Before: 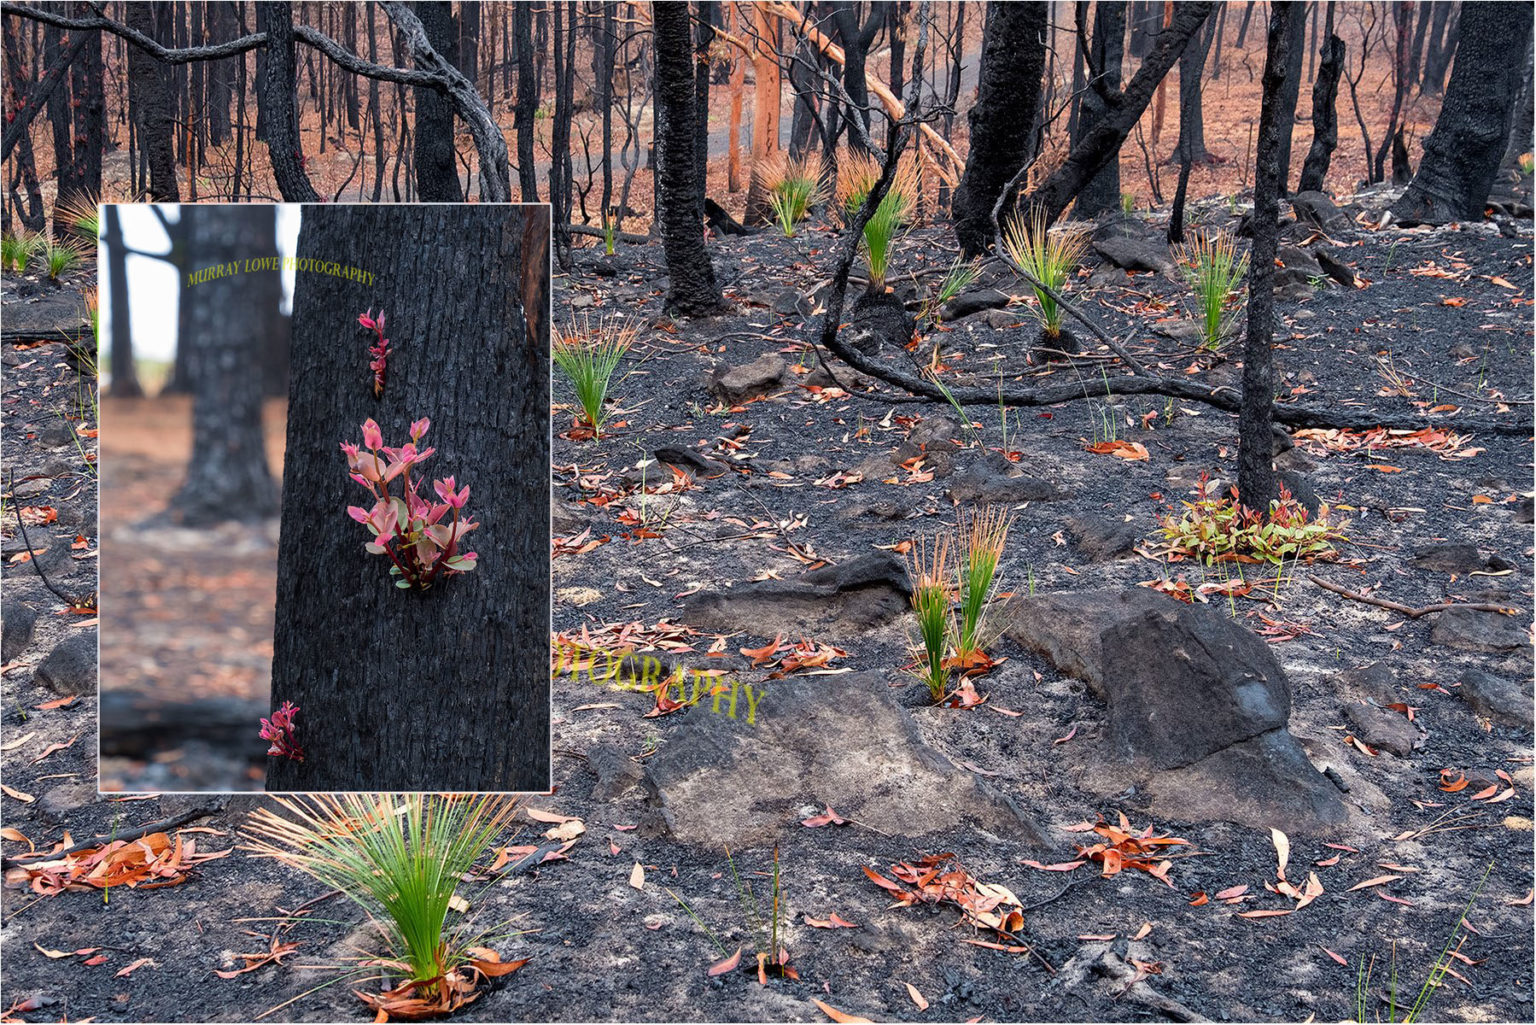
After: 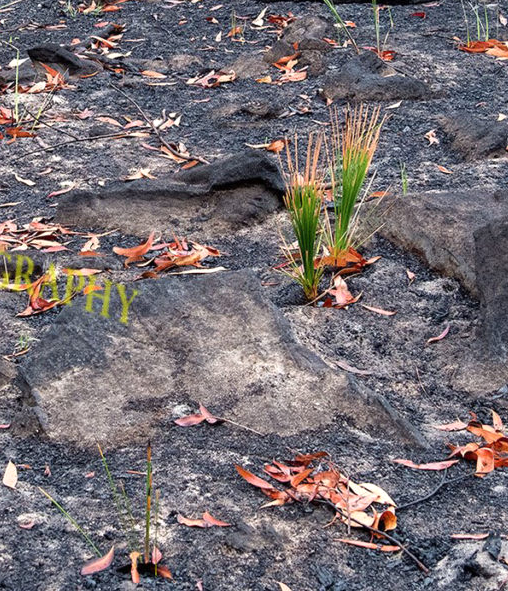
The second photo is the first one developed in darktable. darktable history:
shadows and highlights: shadows -12.5, white point adjustment 4, highlights 28.33
exposure: compensate highlight preservation false
crop: left 40.878%, top 39.176%, right 25.993%, bottom 3.081%
